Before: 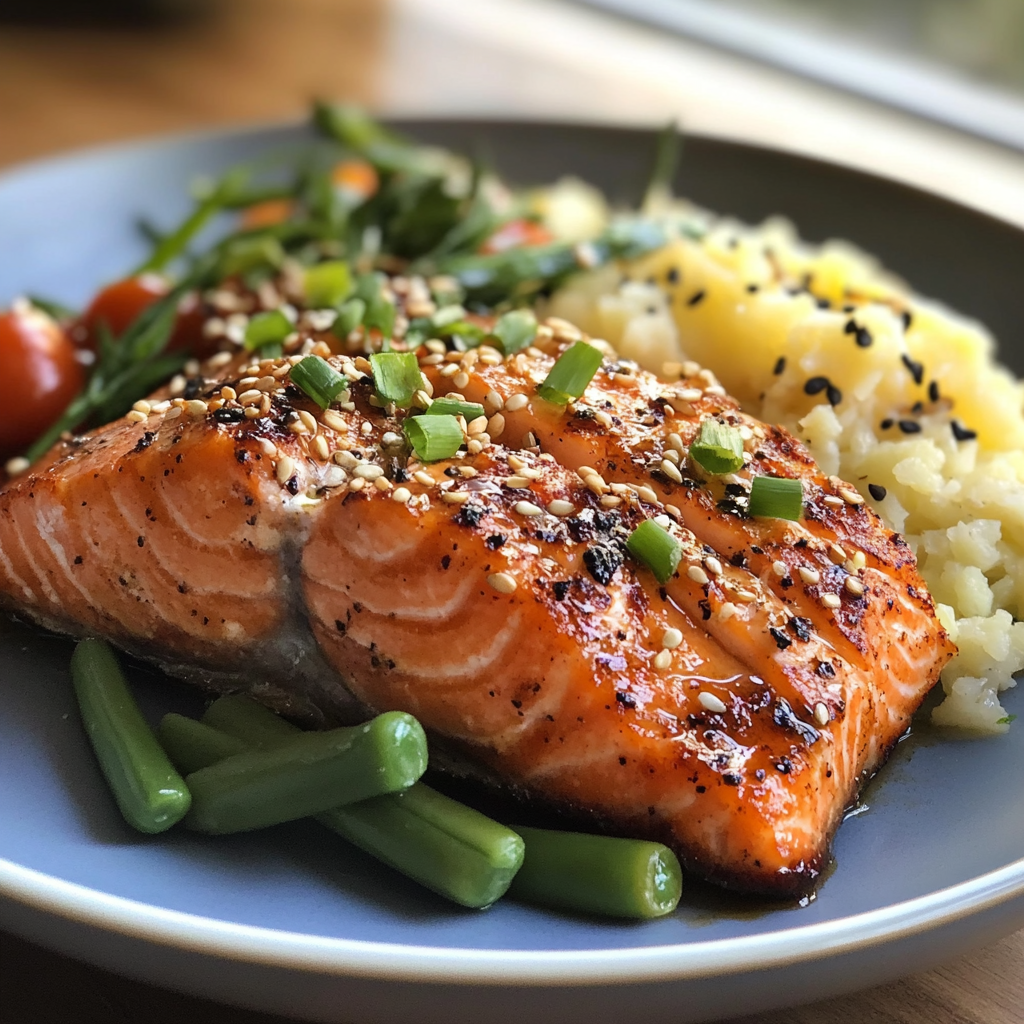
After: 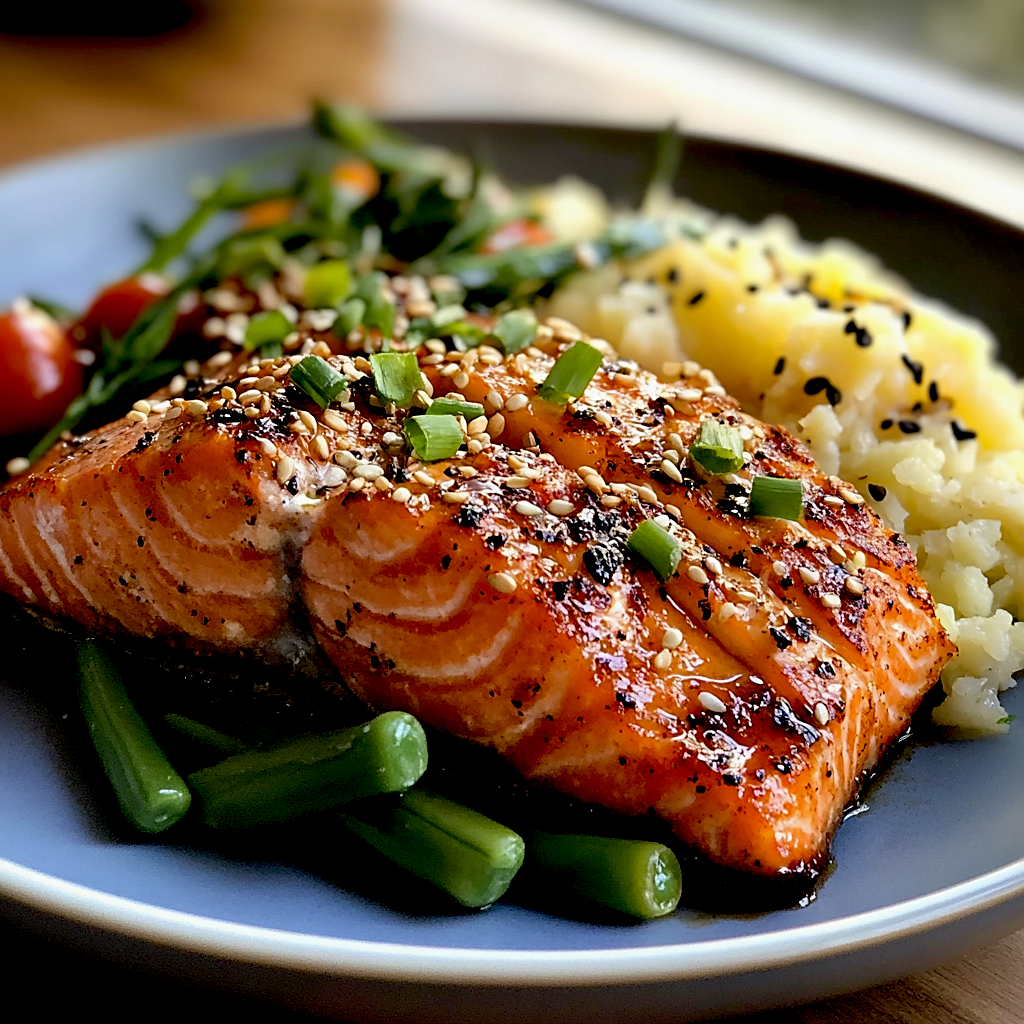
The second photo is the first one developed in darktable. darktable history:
base curve: preserve colors none
sharpen: on, module defaults
exposure: black level correction 0.029, exposure -0.081 EV, compensate highlight preservation false
